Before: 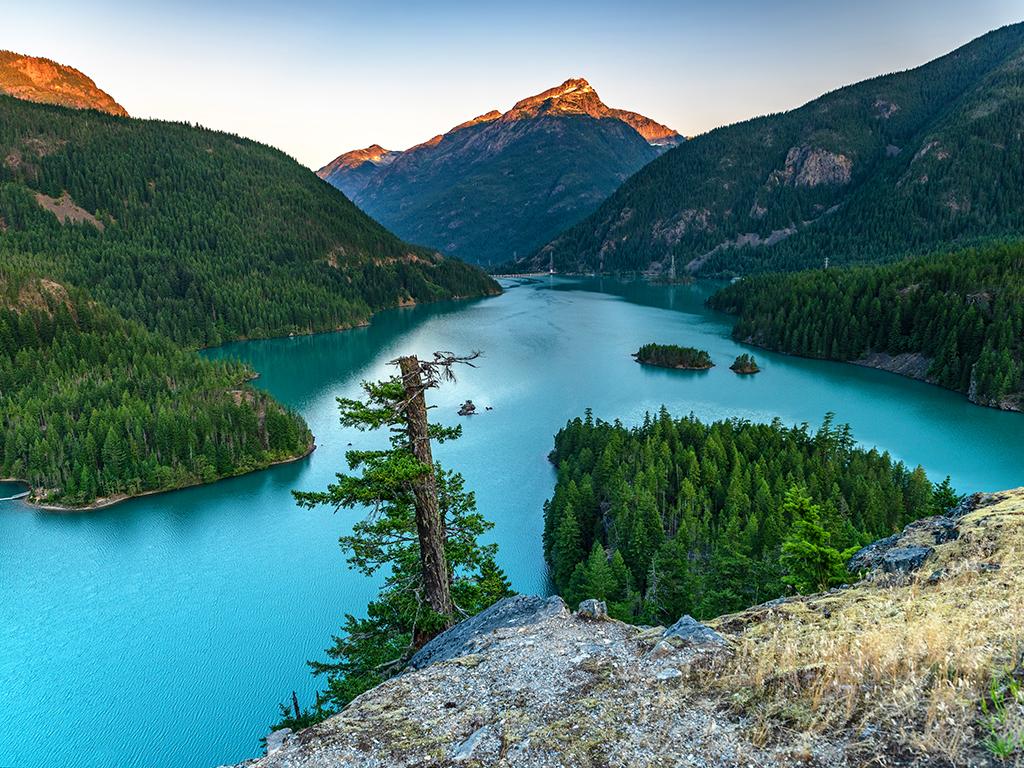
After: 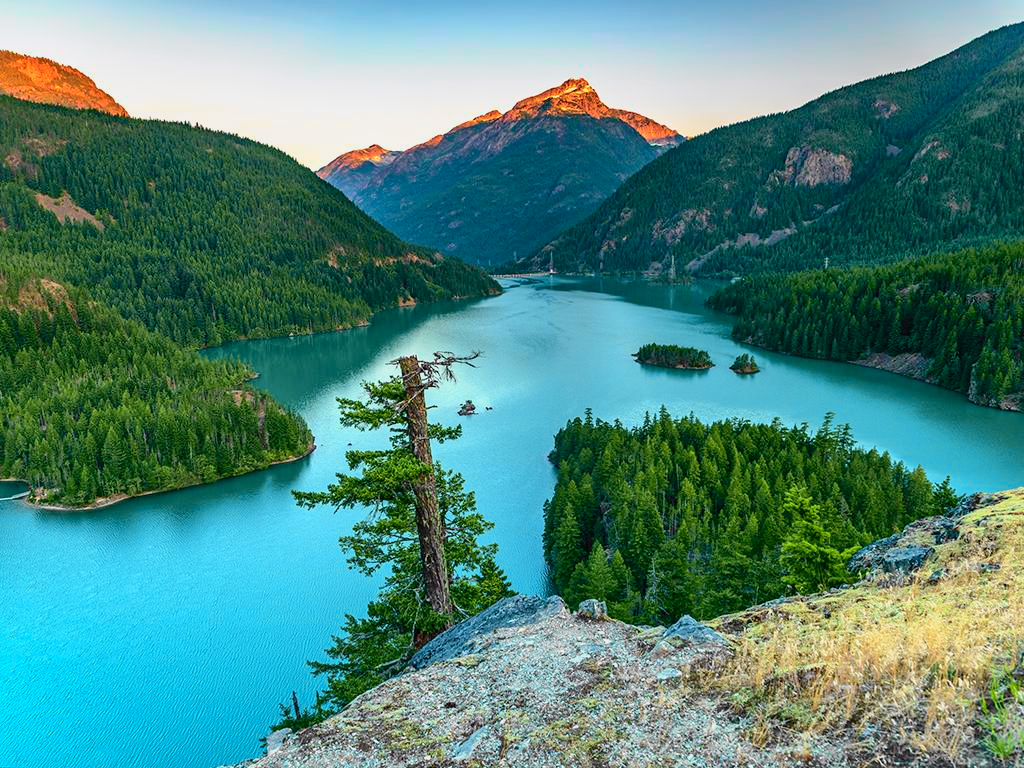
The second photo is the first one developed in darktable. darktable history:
tone curve: curves: ch0 [(0, 0) (0.131, 0.116) (0.316, 0.345) (0.501, 0.584) (0.629, 0.732) (0.812, 0.888) (1, 0.974)]; ch1 [(0, 0) (0.366, 0.367) (0.475, 0.453) (0.494, 0.497) (0.504, 0.503) (0.553, 0.584) (1, 1)]; ch2 [(0, 0) (0.333, 0.346) (0.375, 0.375) (0.424, 0.43) (0.476, 0.492) (0.502, 0.501) (0.533, 0.556) (0.566, 0.599) (0.614, 0.653) (1, 1)], color space Lab, independent channels, preserve colors none
shadows and highlights: on, module defaults
